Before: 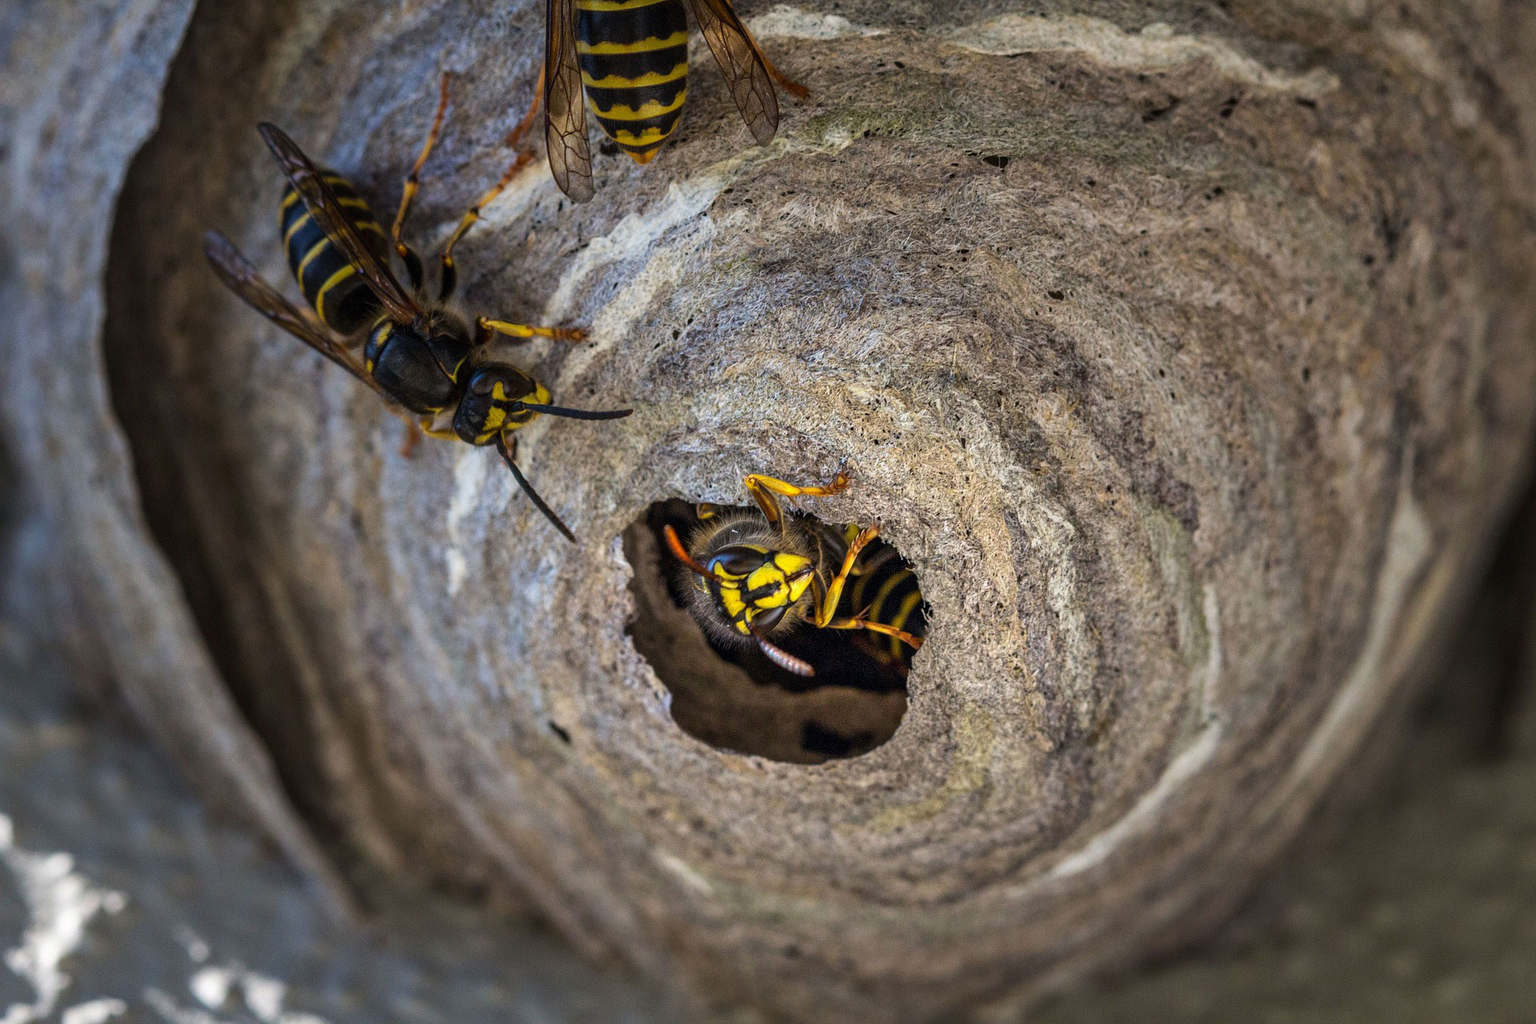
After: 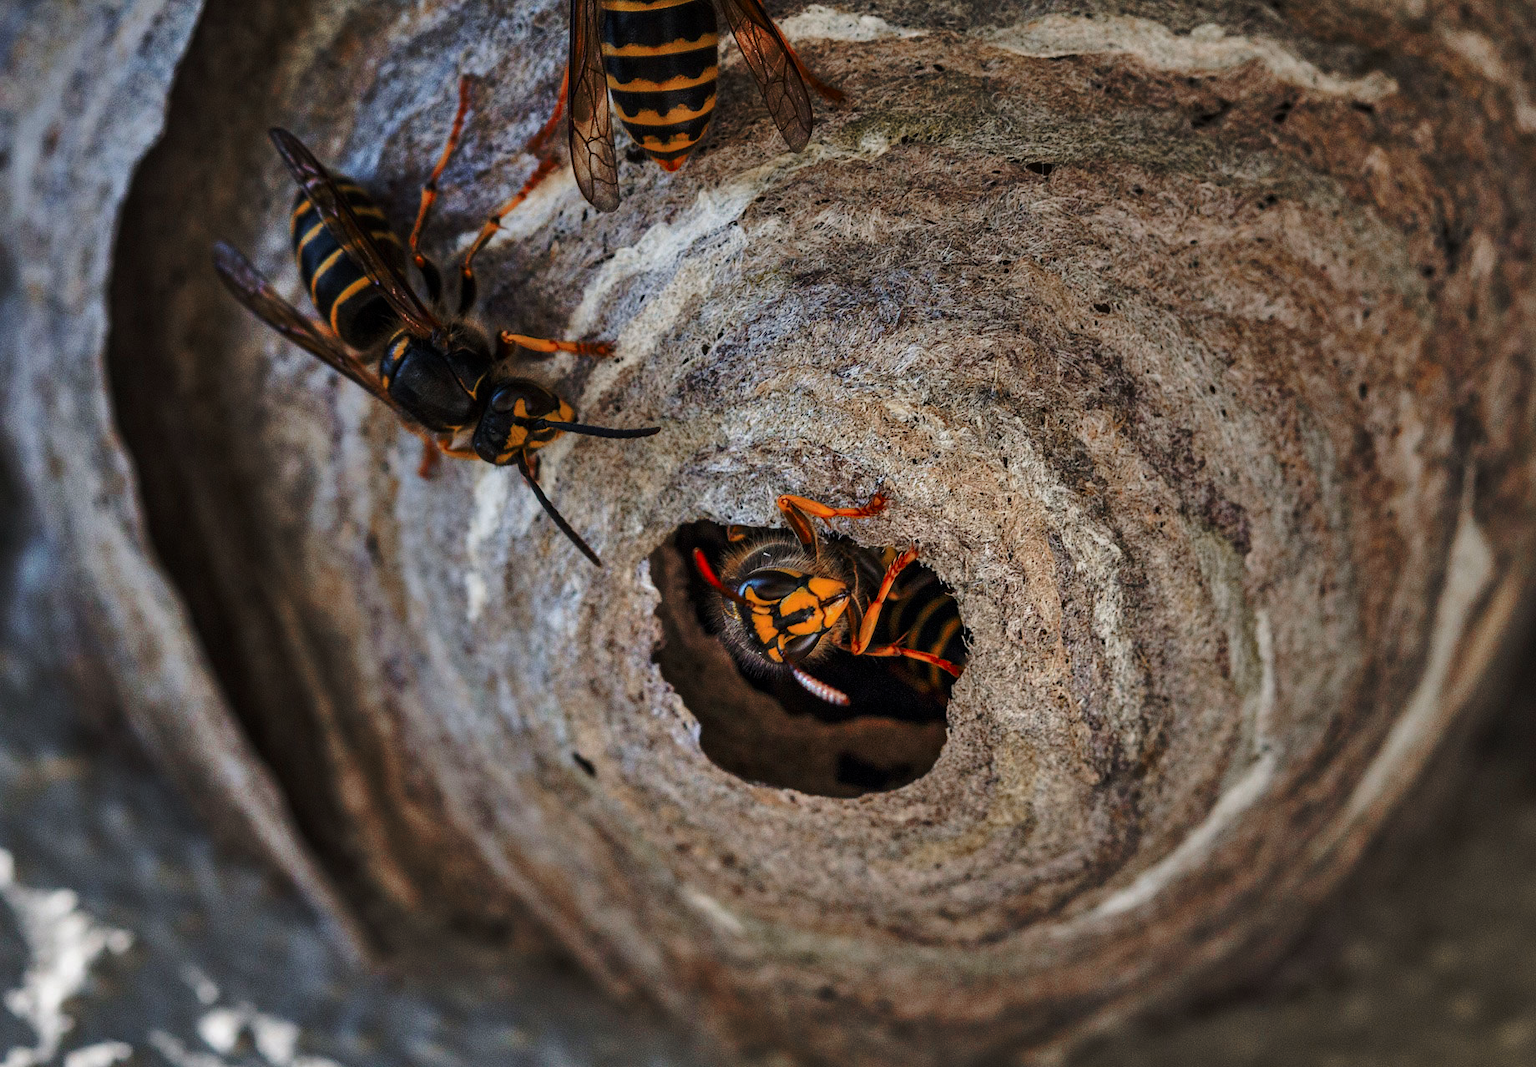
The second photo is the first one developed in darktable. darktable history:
color zones: curves: ch0 [(0, 0.299) (0.25, 0.383) (0.456, 0.352) (0.736, 0.571)]; ch1 [(0, 0.63) (0.151, 0.568) (0.254, 0.416) (0.47, 0.558) (0.732, 0.37) (0.909, 0.492)]; ch2 [(0.004, 0.604) (0.158, 0.443) (0.257, 0.403) (0.761, 0.468)]
base curve: curves: ch0 [(0, 0) (0.073, 0.04) (0.157, 0.139) (0.492, 0.492) (0.758, 0.758) (1, 1)], preserve colors none
crop: right 4.126%, bottom 0.031%
shadows and highlights: soften with gaussian
exposure: black level correction 0.001, exposure -0.125 EV, compensate exposure bias true, compensate highlight preservation false
